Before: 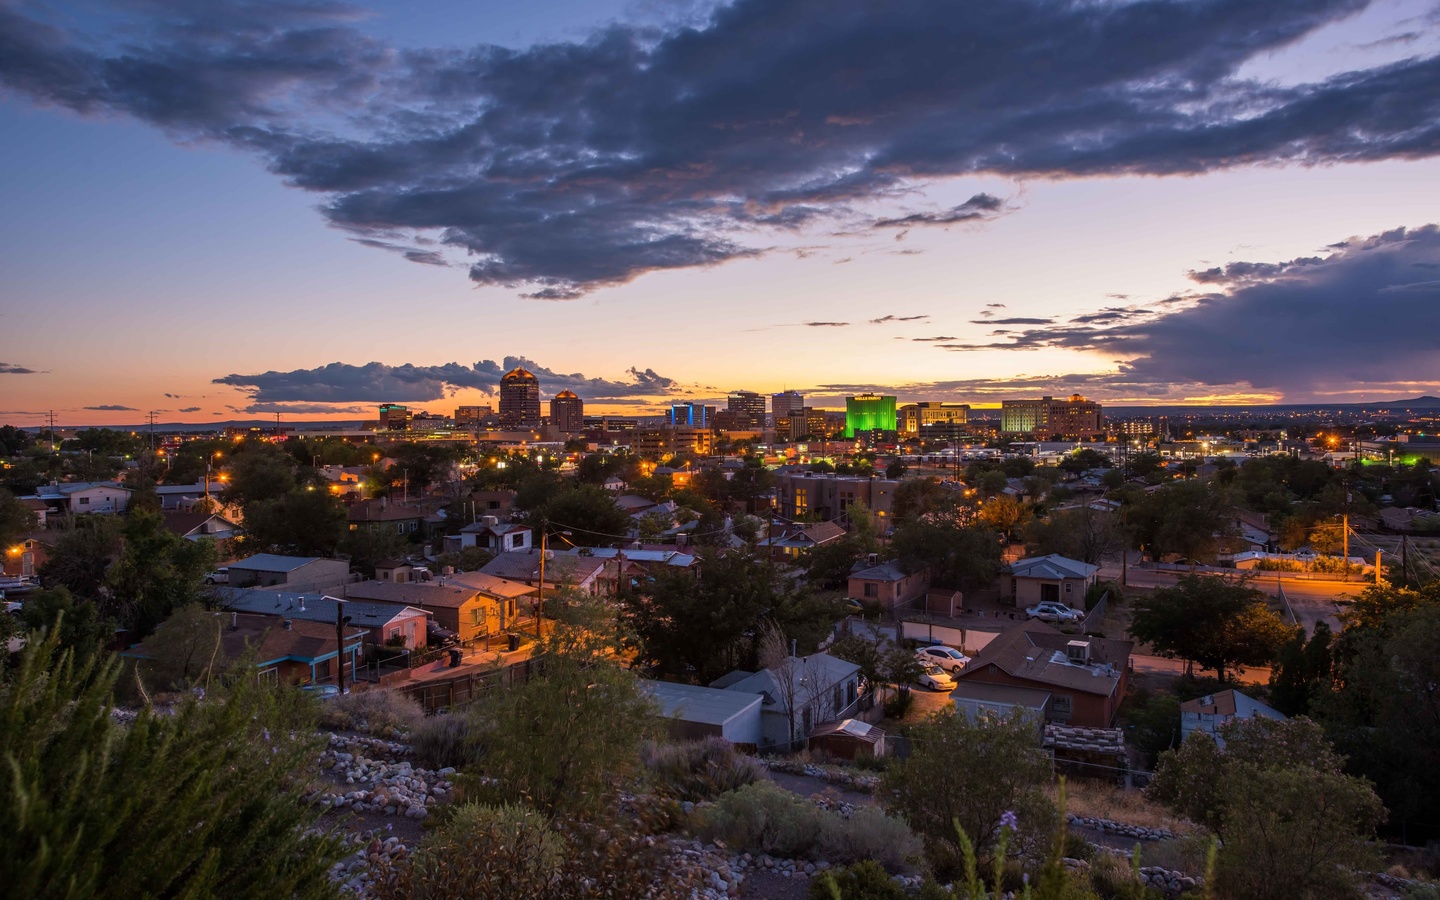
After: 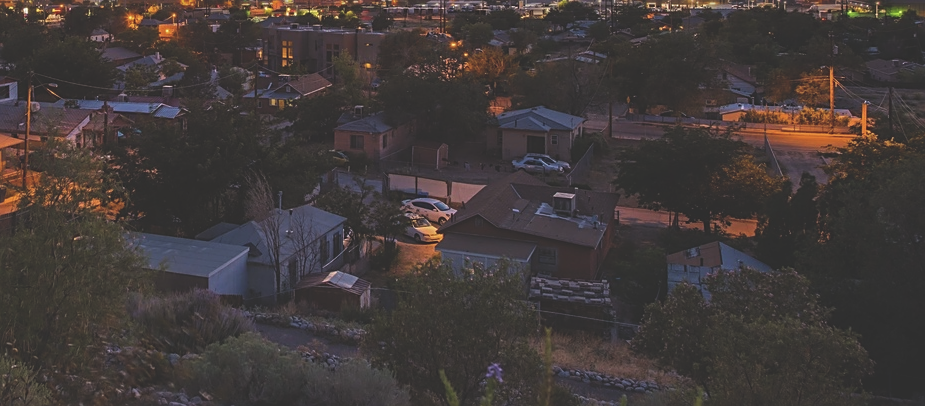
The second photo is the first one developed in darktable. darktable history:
levels: levels [0, 0.498, 1]
exposure: black level correction -0.038, exposure -0.496 EV, compensate highlight preservation false
sharpen: on, module defaults
crop and rotate: left 35.752%, top 49.78%, bottom 5.009%
